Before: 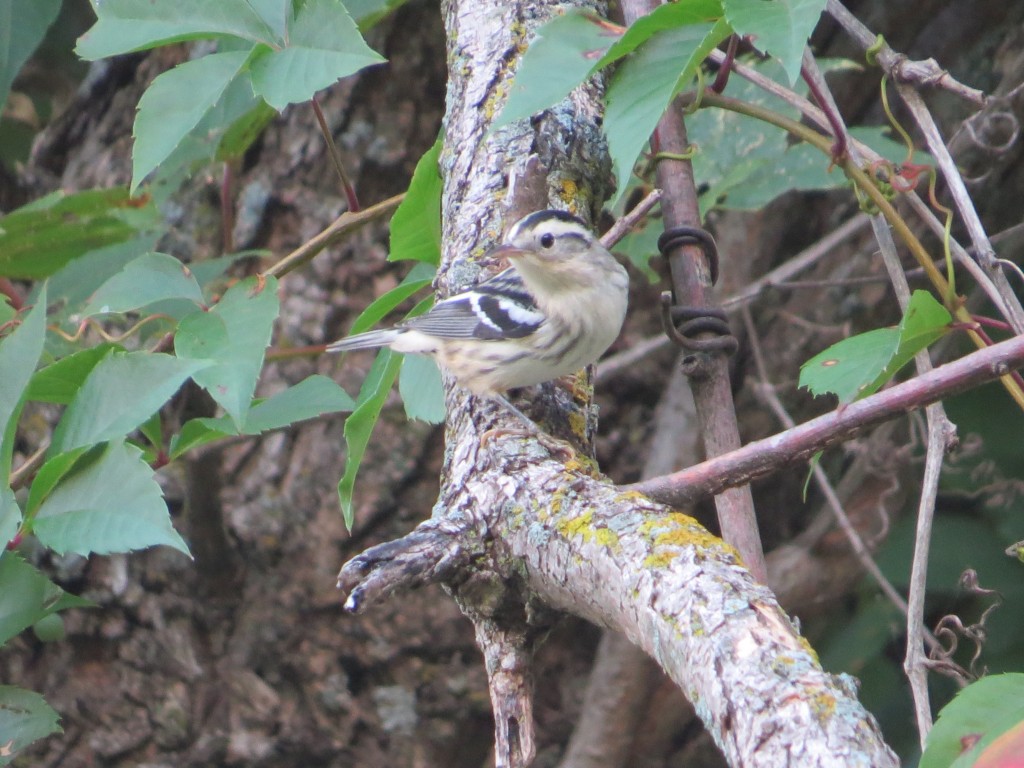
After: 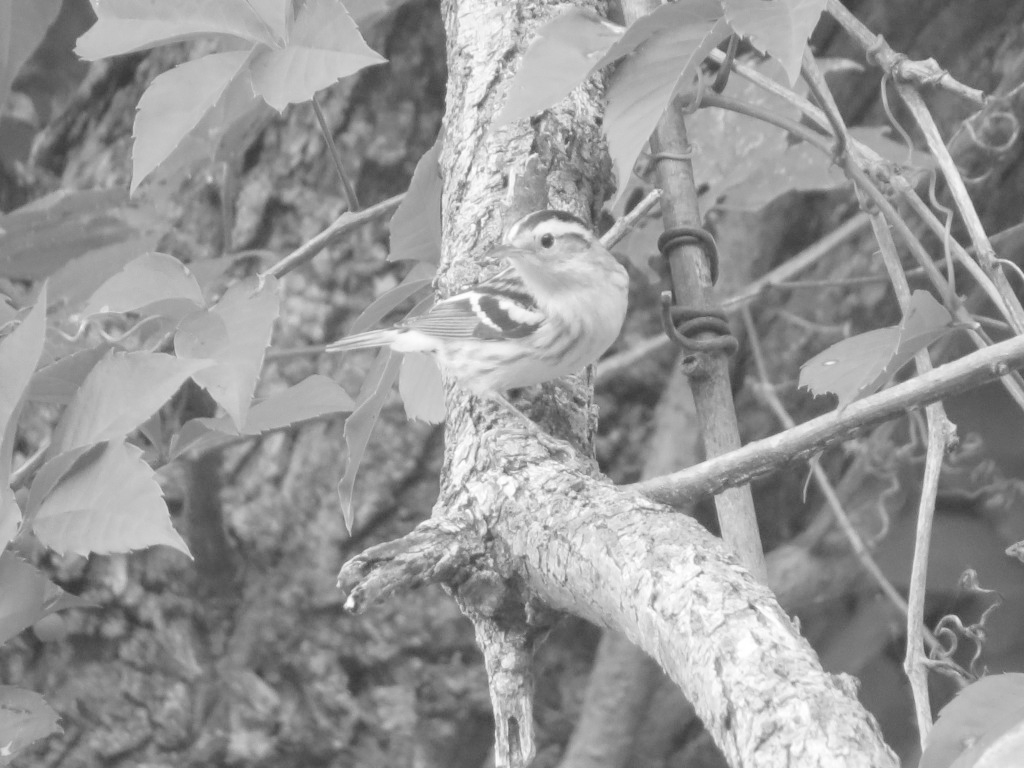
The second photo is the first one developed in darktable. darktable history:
contrast brightness saturation: brightness 0.281
color zones: curves: ch0 [(0.004, 0.588) (0.116, 0.636) (0.259, 0.476) (0.423, 0.464) (0.75, 0.5)]; ch1 [(0, 0) (0.143, 0) (0.286, 0) (0.429, 0) (0.571, 0) (0.714, 0) (0.857, 0)]
